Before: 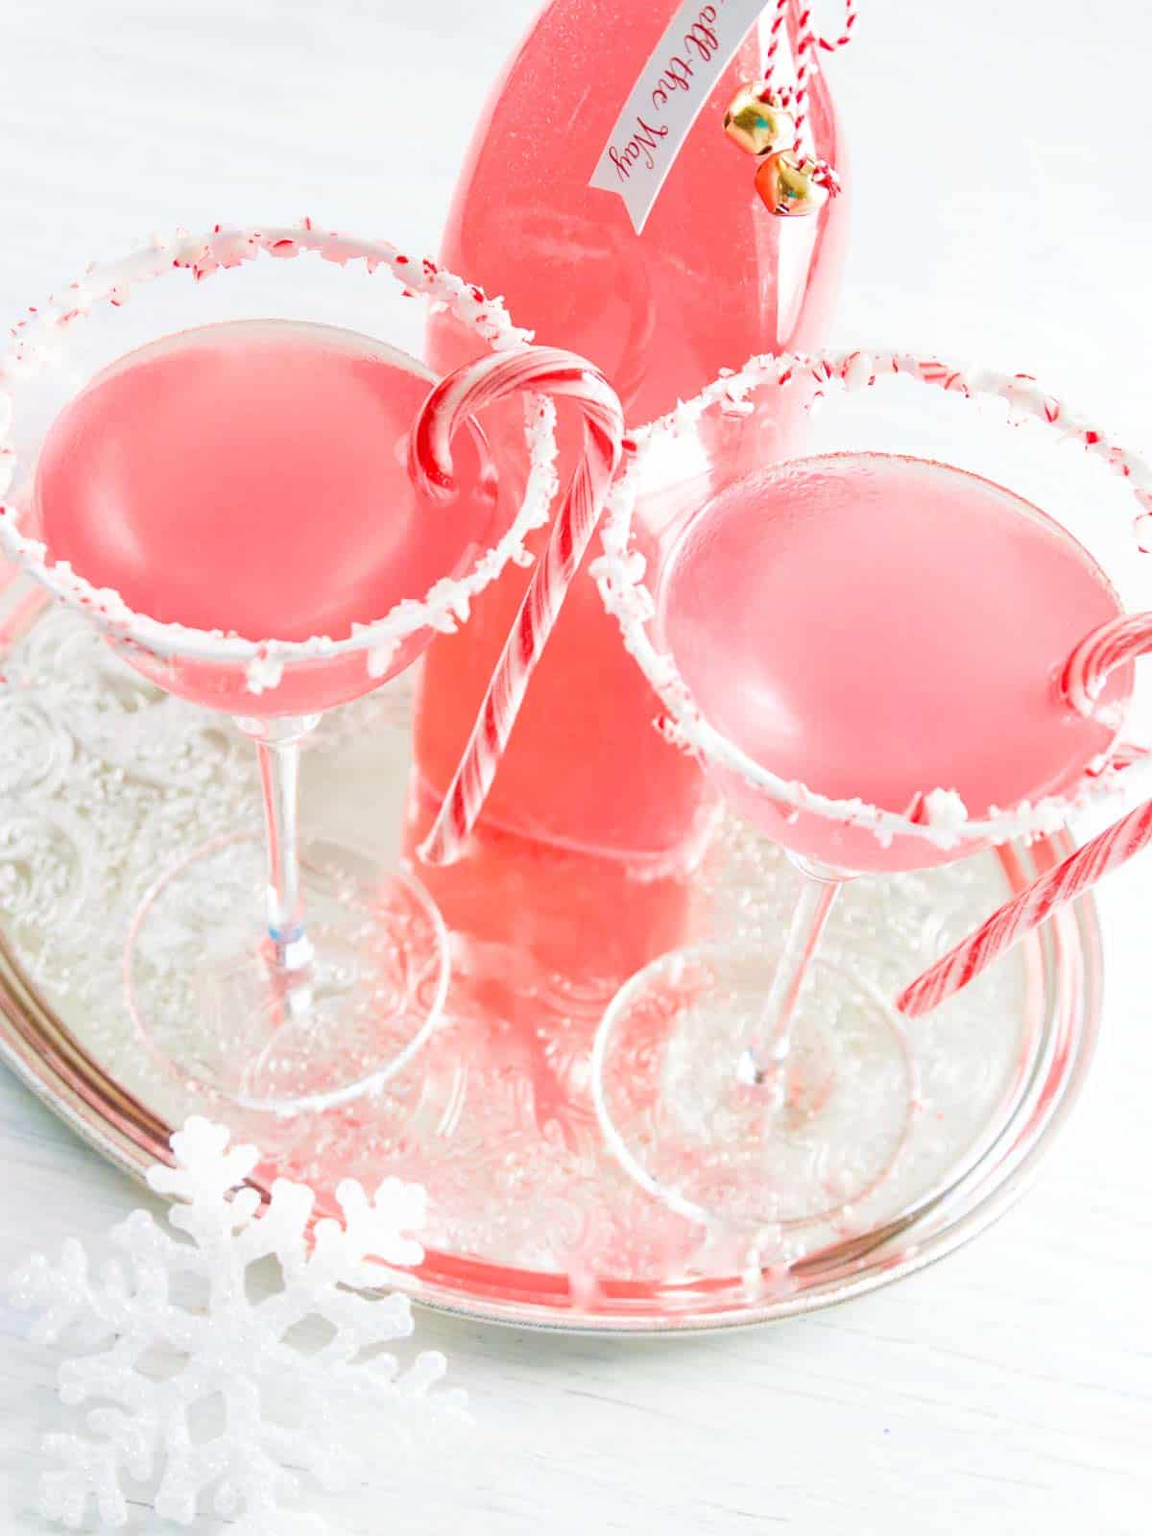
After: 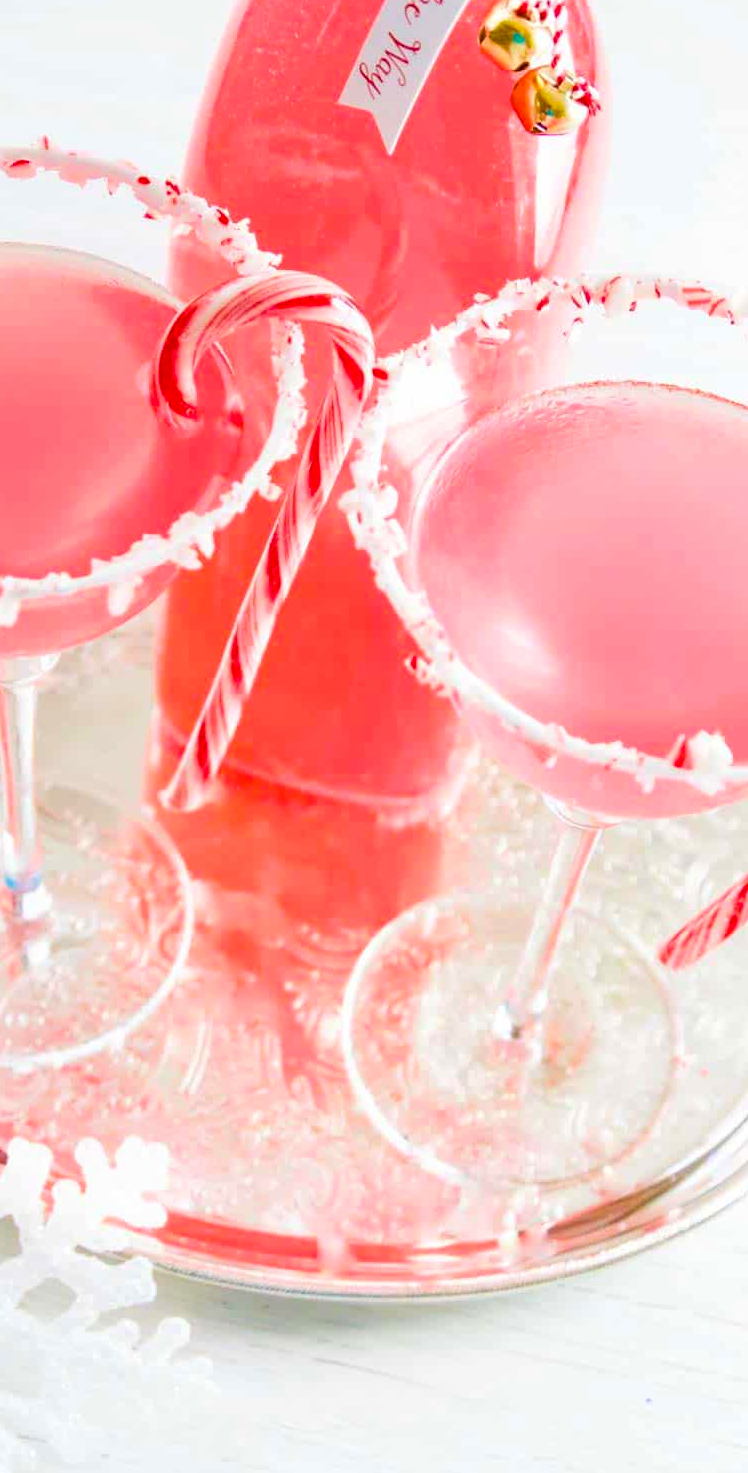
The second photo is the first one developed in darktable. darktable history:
color balance rgb: perceptual saturation grading › global saturation 25%, global vibrance 20%
crop and rotate: left 22.918%, top 5.629%, right 14.711%, bottom 2.247%
